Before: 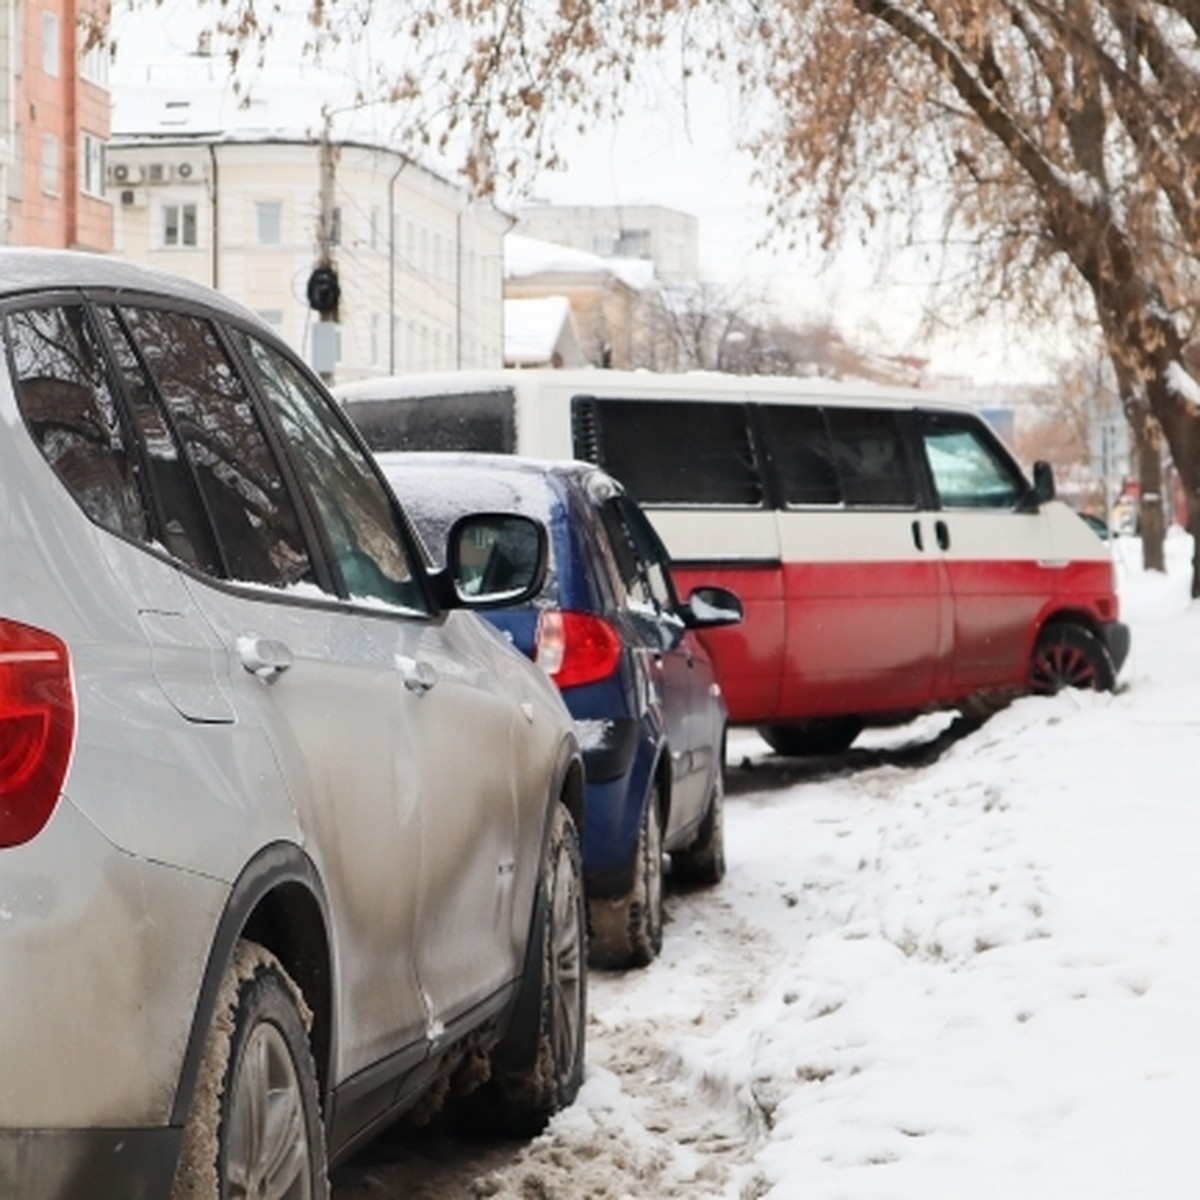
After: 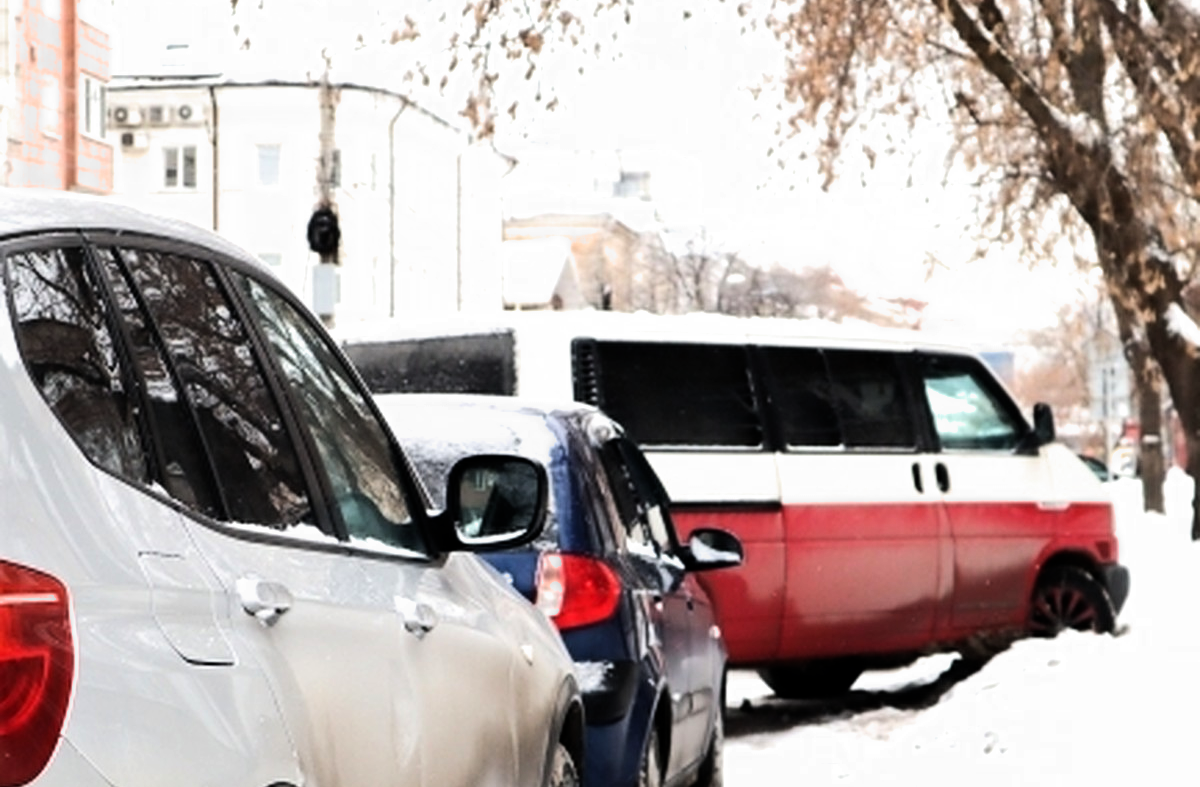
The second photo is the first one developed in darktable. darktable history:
crop and rotate: top 4.848%, bottom 29.503%
tone equalizer: -8 EV -0.75 EV, -7 EV -0.7 EV, -6 EV -0.6 EV, -5 EV -0.4 EV, -3 EV 0.4 EV, -2 EV 0.6 EV, -1 EV 0.7 EV, +0 EV 0.75 EV, edges refinement/feathering 500, mask exposure compensation -1.57 EV, preserve details no
filmic rgb: middle gray luminance 18.42%, black relative exposure -11.45 EV, white relative exposure 2.55 EV, threshold 6 EV, target black luminance 0%, hardness 8.41, latitude 99%, contrast 1.084, shadows ↔ highlights balance 0.505%, add noise in highlights 0, preserve chrominance max RGB, color science v3 (2019), use custom middle-gray values true, iterations of high-quality reconstruction 0, contrast in highlights soft, enable highlight reconstruction true
